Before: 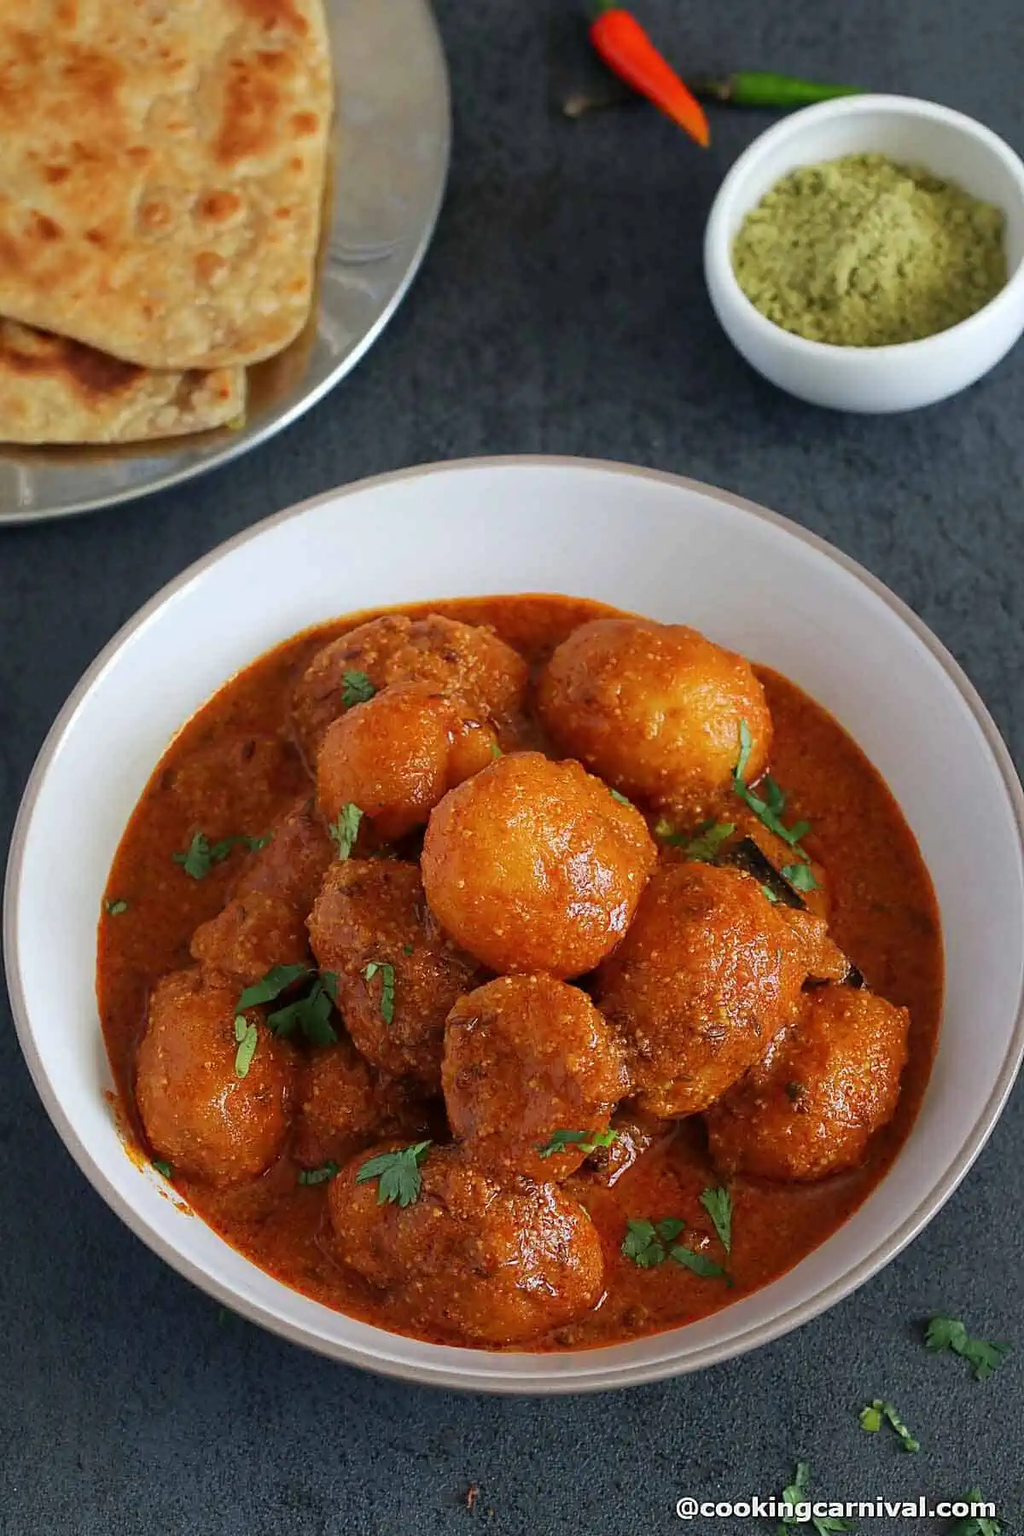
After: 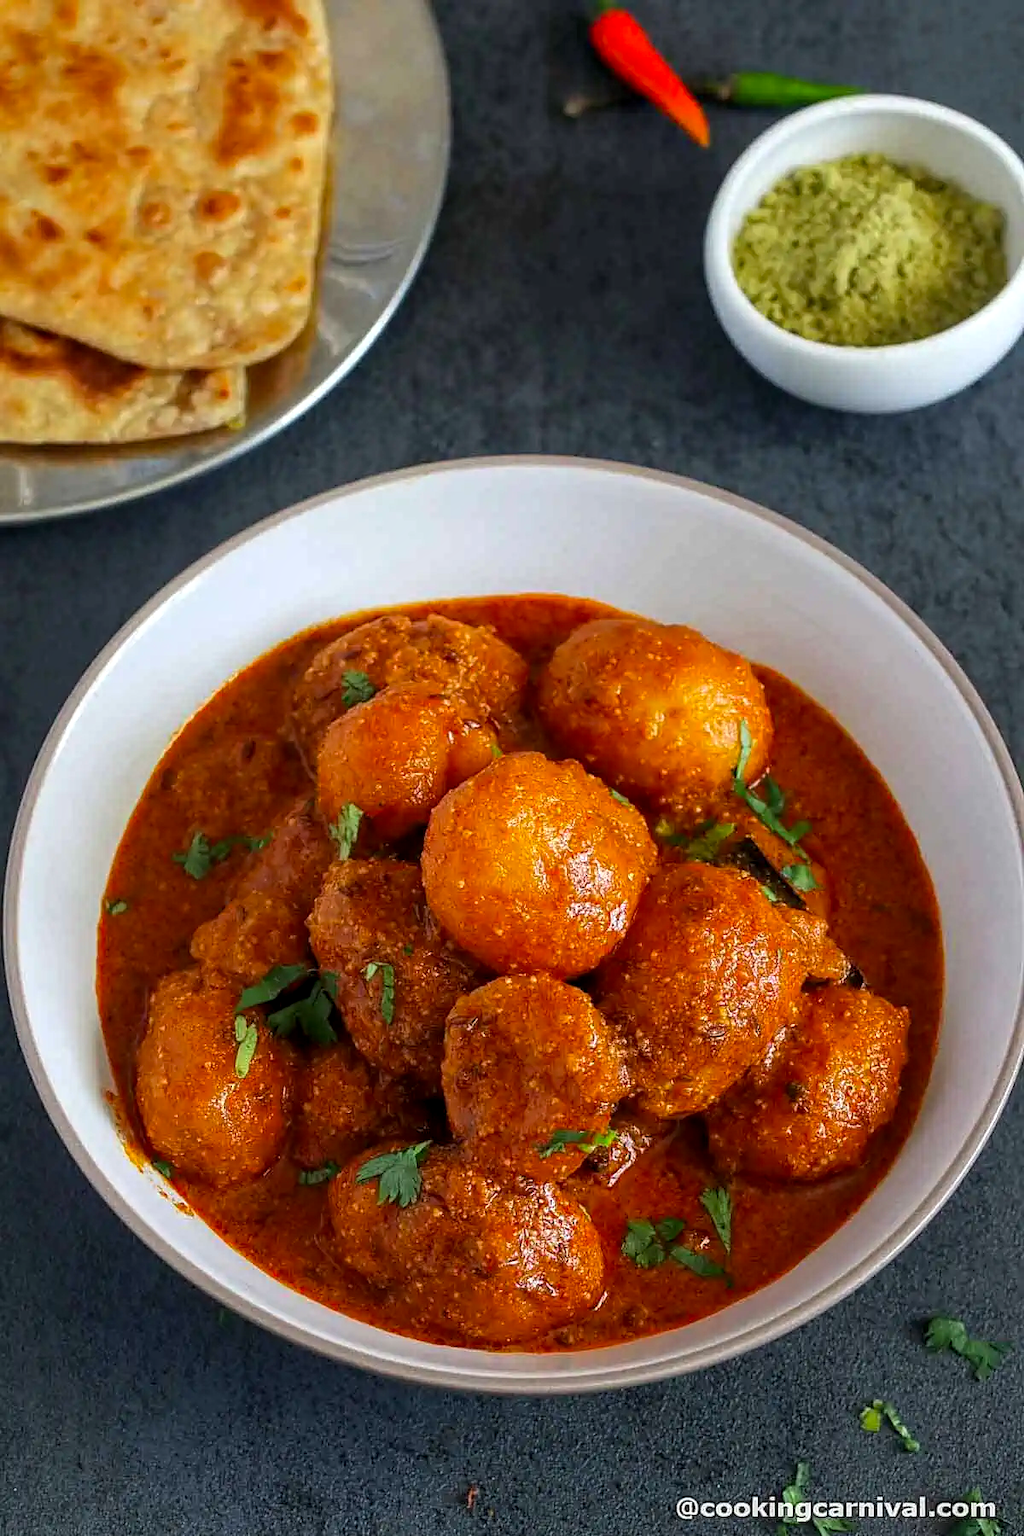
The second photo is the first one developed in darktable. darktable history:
color balance: contrast 6.48%, output saturation 113.3%
local contrast: on, module defaults
